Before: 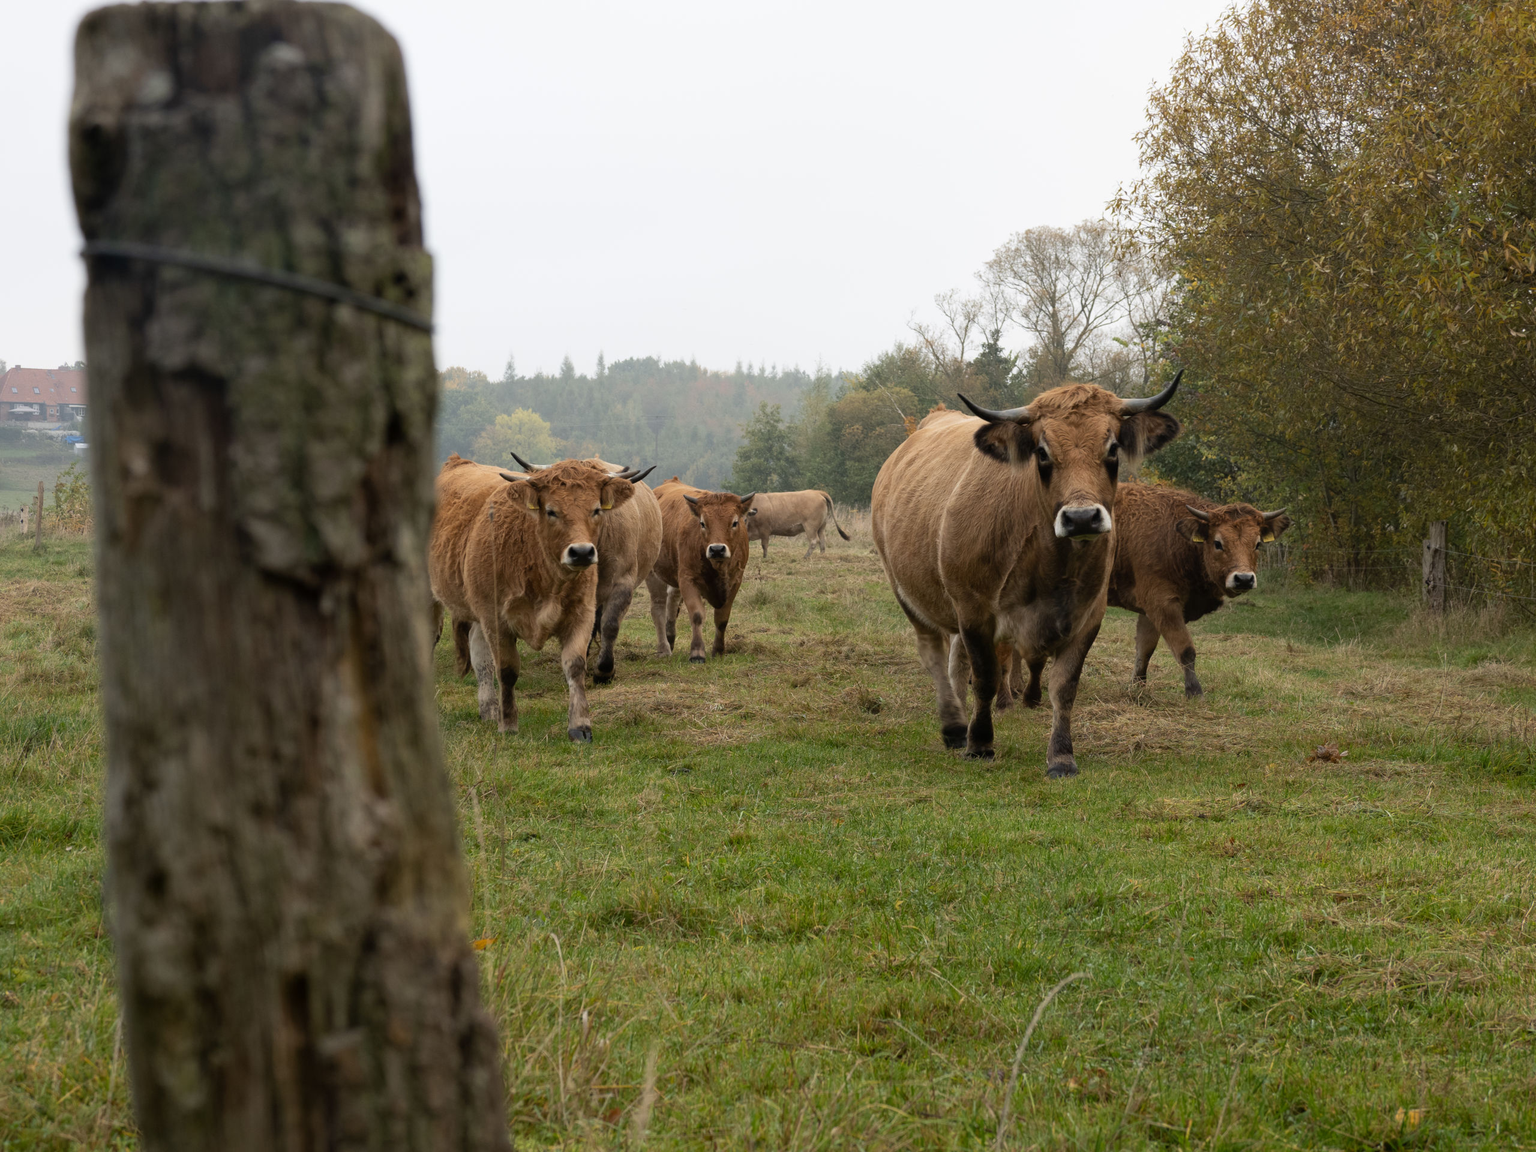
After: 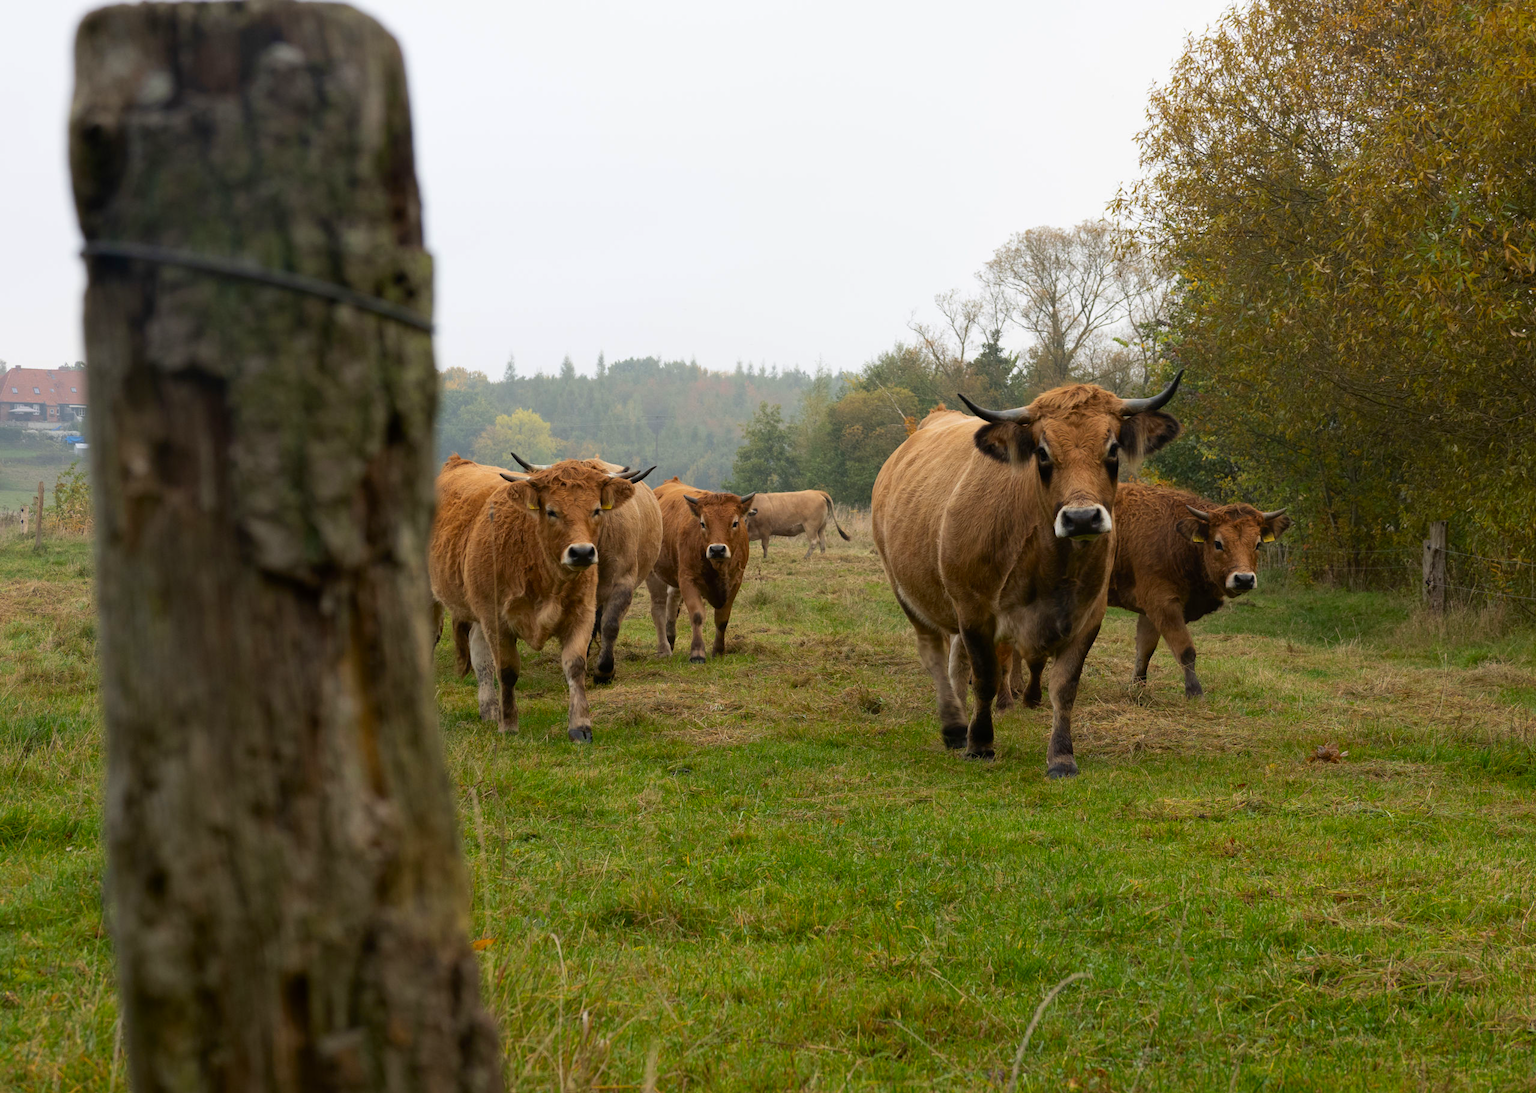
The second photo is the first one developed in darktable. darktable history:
contrast brightness saturation: brightness -0.02, saturation 0.35
crop and rotate: top 0%, bottom 5.097%
